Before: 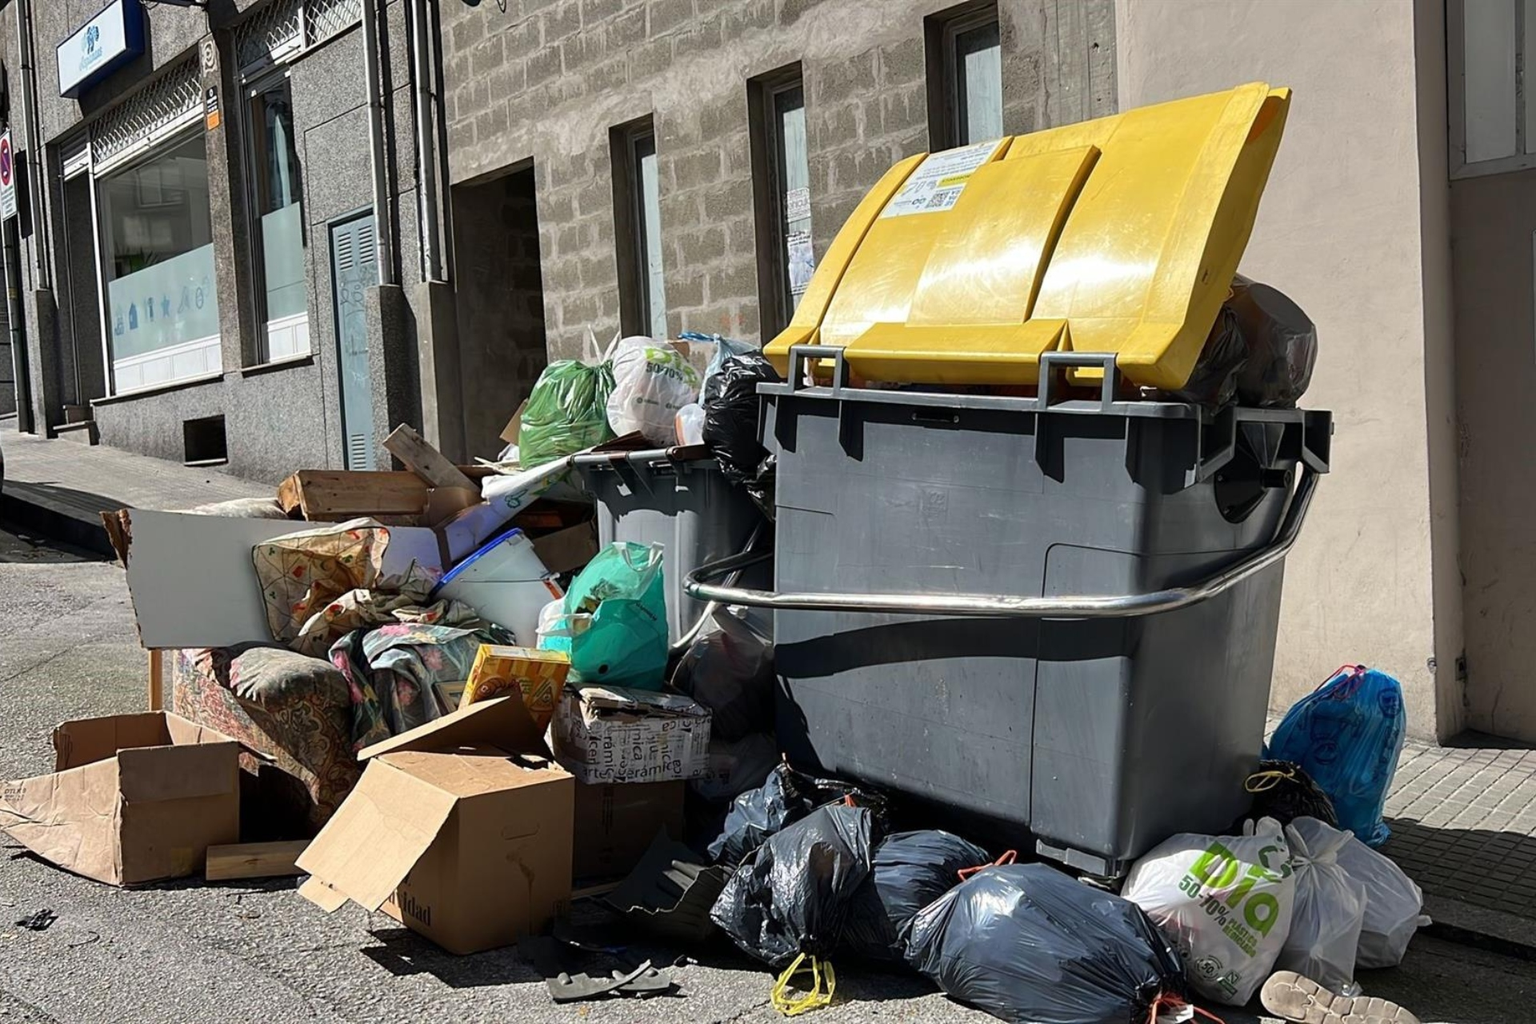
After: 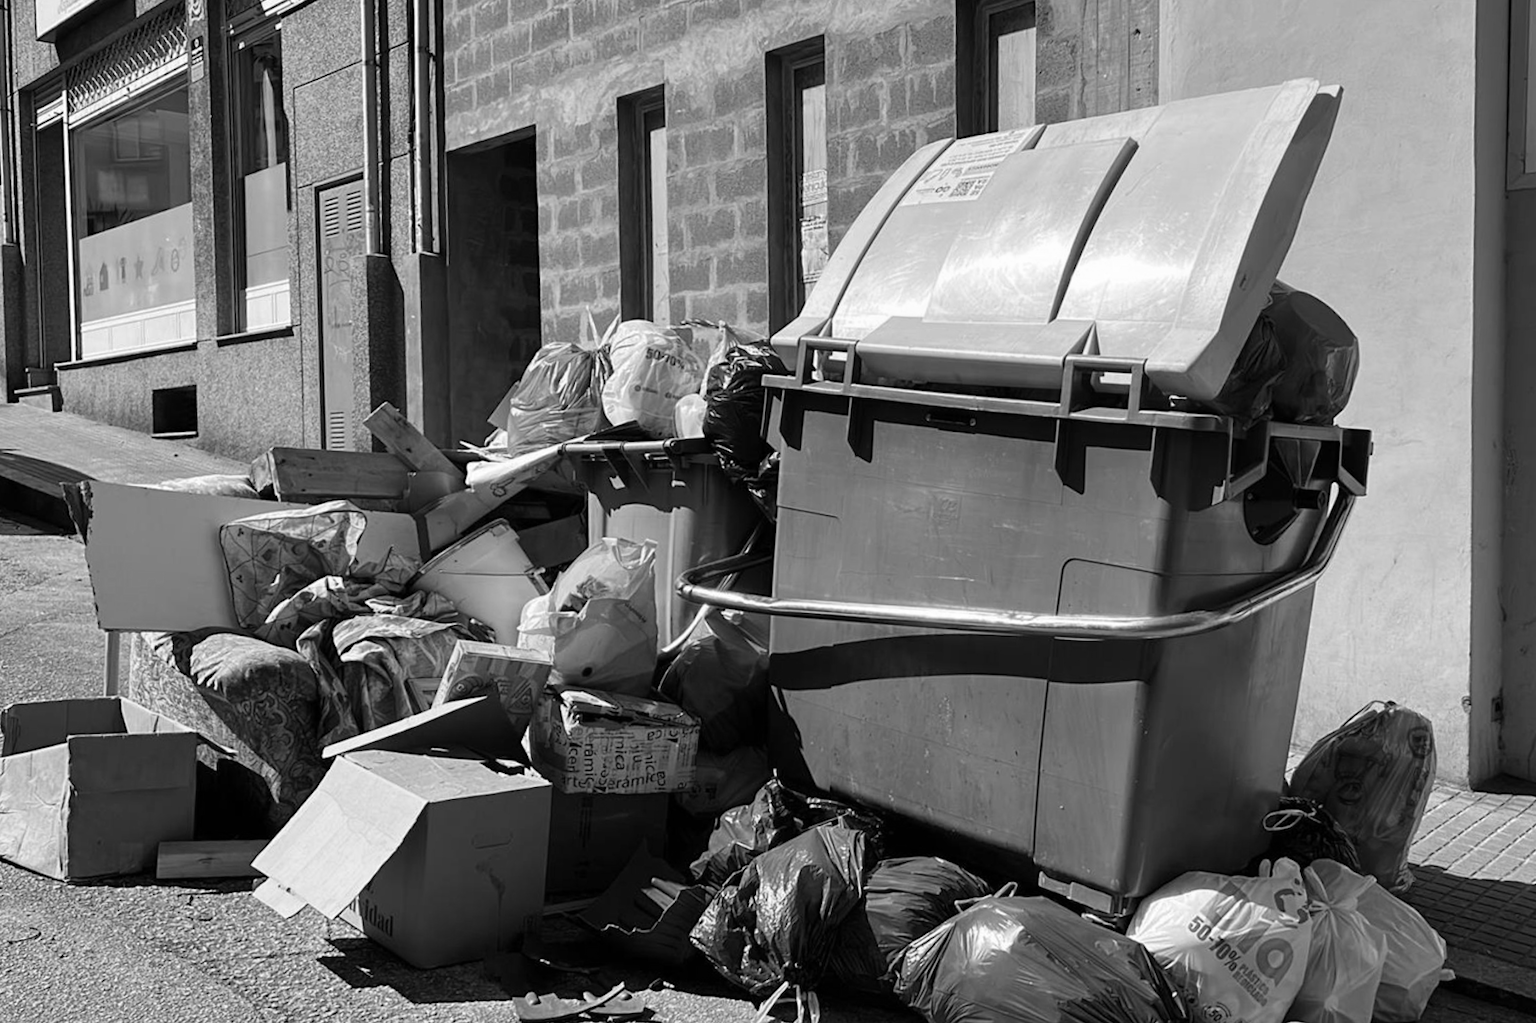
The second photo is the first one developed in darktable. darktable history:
color calibration: output R [1.003, 0.027, -0.041, 0], output G [-0.018, 1.043, -0.038, 0], output B [0.071, -0.086, 1.017, 0], illuminant as shot in camera, x 0.359, y 0.362, temperature 4570.54 K
monochrome: on, module defaults
crop and rotate: angle -2.38°
